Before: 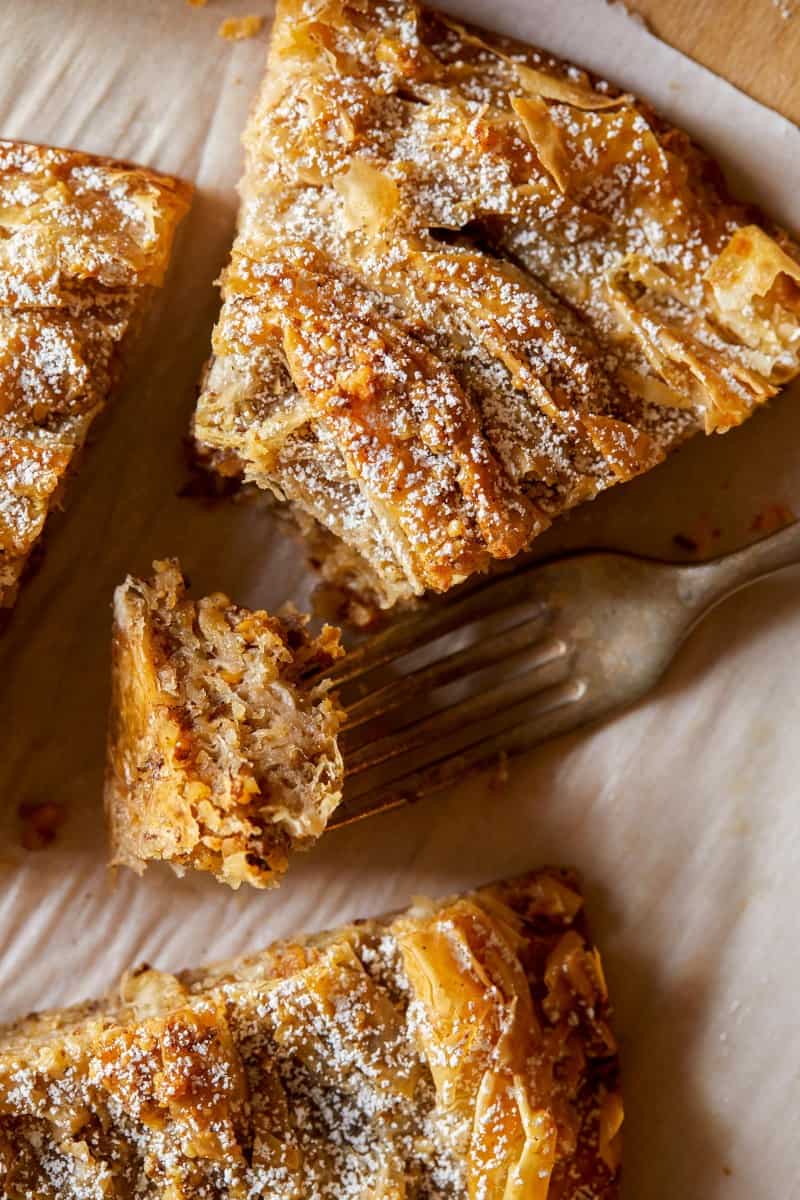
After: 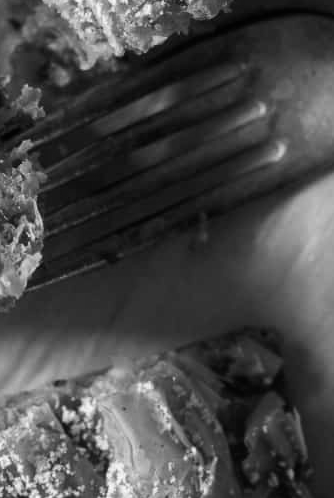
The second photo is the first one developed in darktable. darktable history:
crop: left 37.609%, top 44.925%, right 20.632%, bottom 13.521%
color calibration: output gray [0.25, 0.35, 0.4, 0], illuminant as shot in camera, x 0.358, y 0.373, temperature 4628.91 K
